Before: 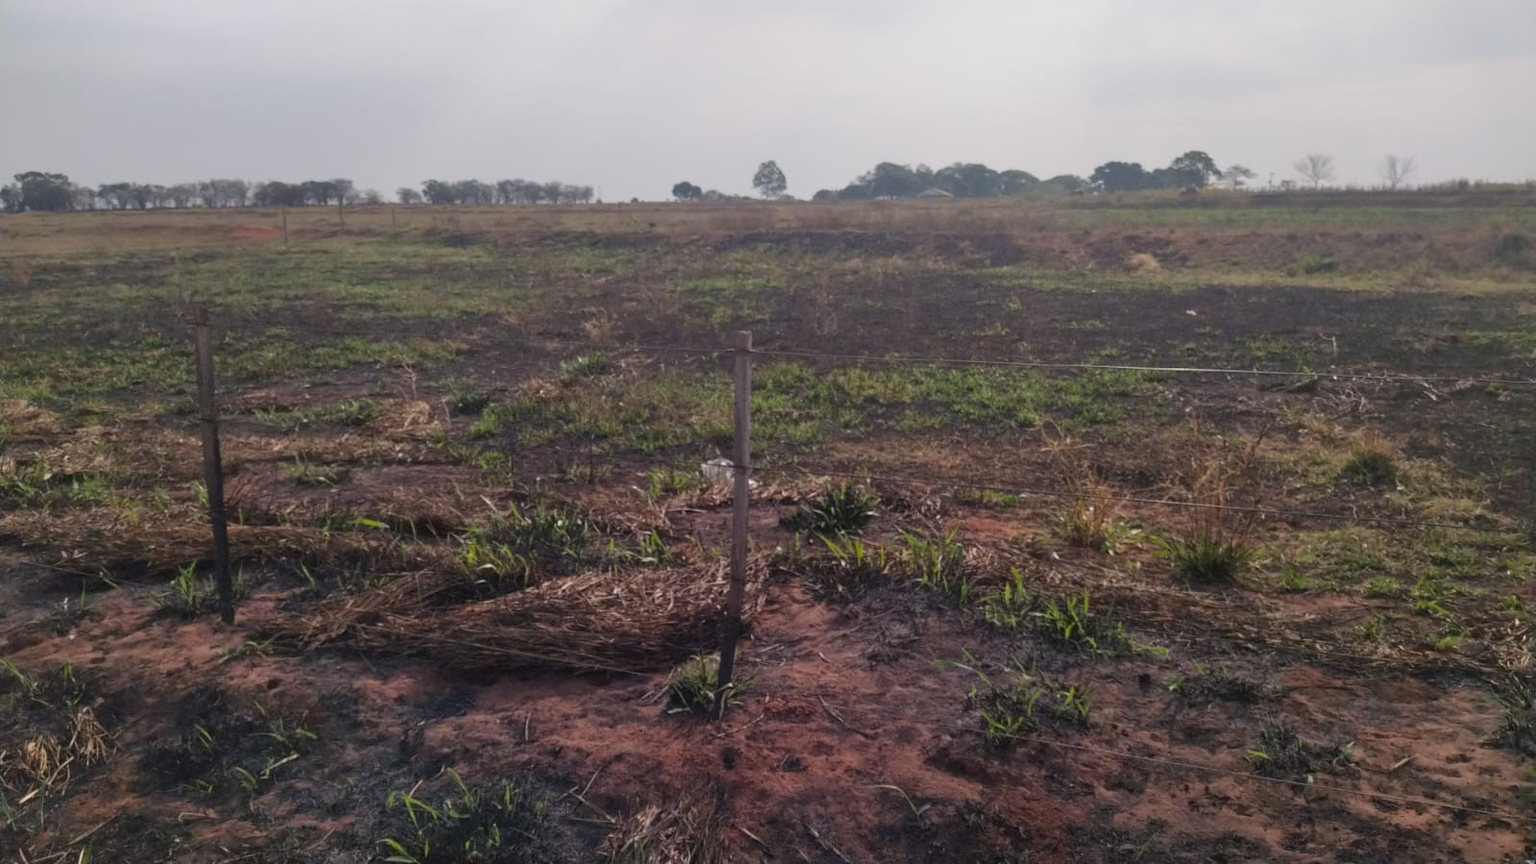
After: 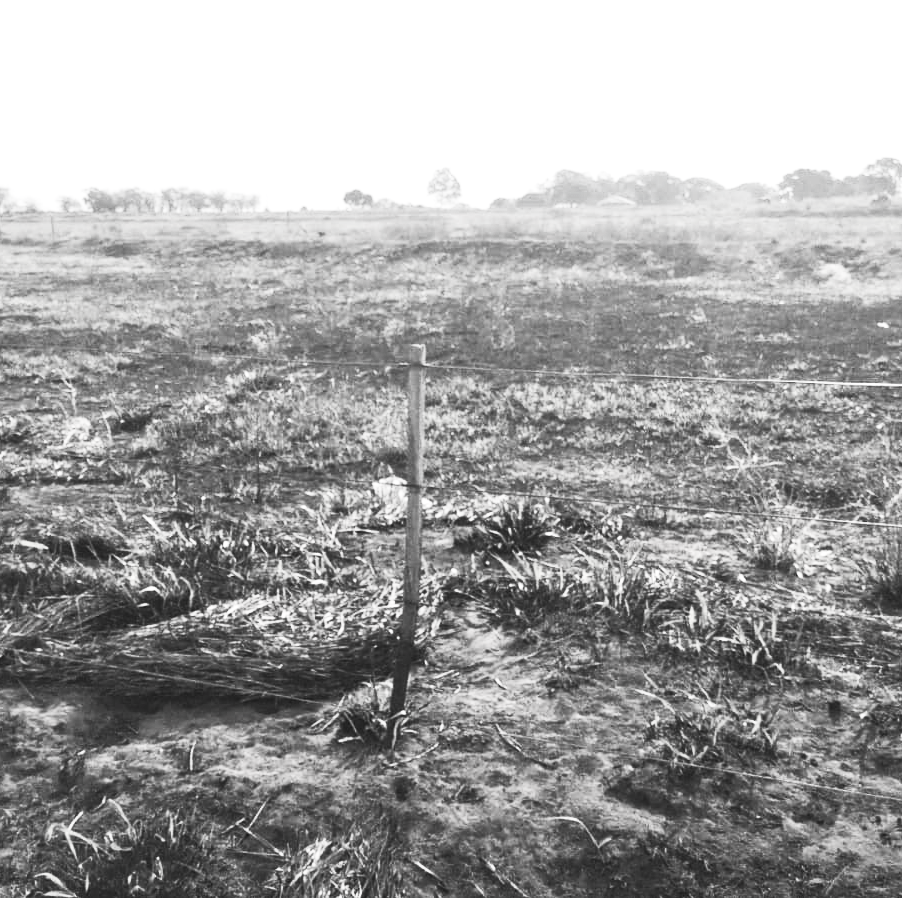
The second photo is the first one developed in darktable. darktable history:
crop and rotate: left 22.414%, right 21.133%
exposure: exposure 0.998 EV, compensate highlight preservation false
contrast brightness saturation: contrast 0.549, brightness 0.462, saturation -0.982
